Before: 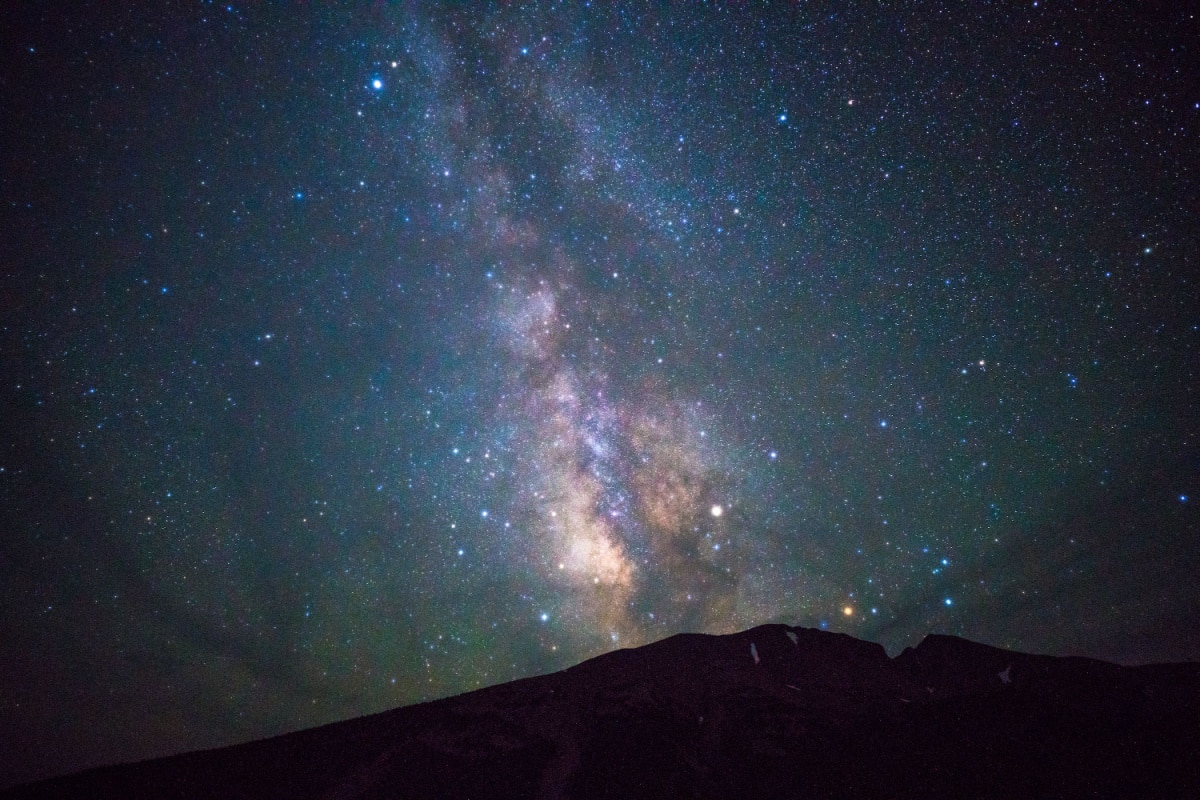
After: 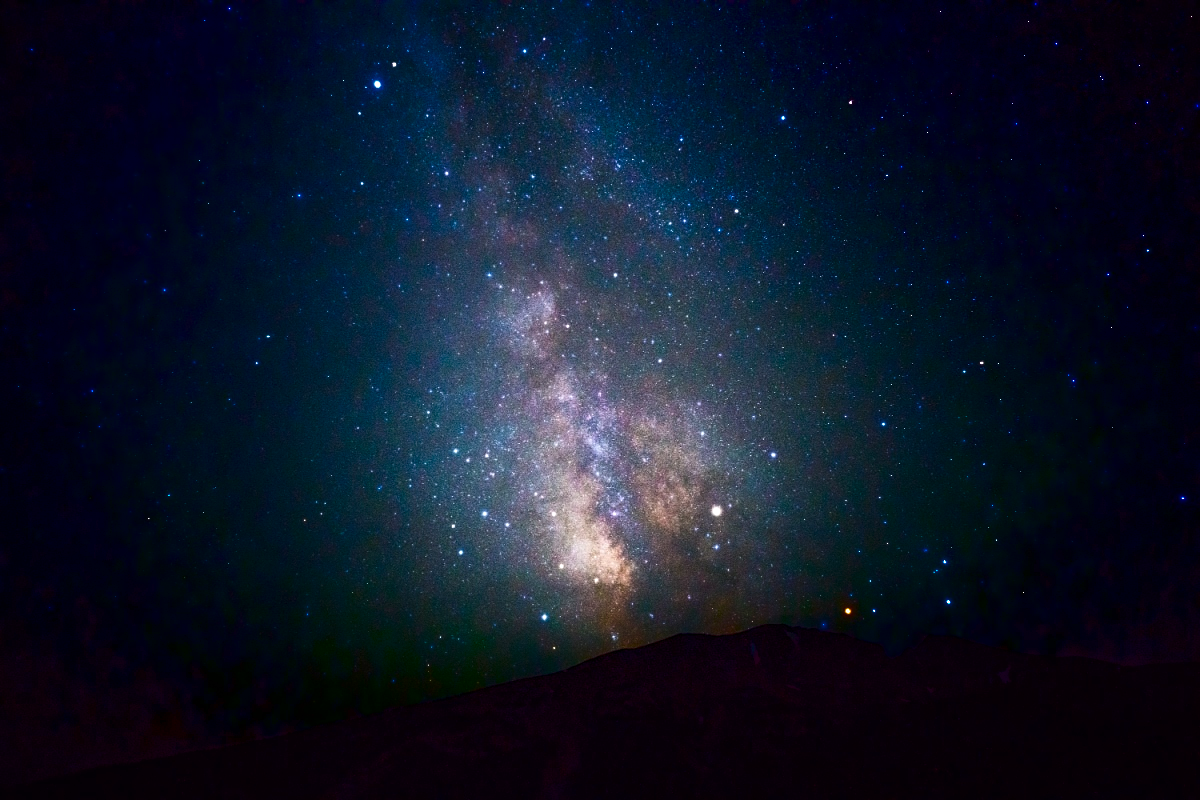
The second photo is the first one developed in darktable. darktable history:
sharpen: on, module defaults
exposure: black level correction 0.009, exposure 0.014 EV, compensate highlight preservation false
shadows and highlights: shadows -90, highlights 90, soften with gaussian
grain: coarseness 0.09 ISO
